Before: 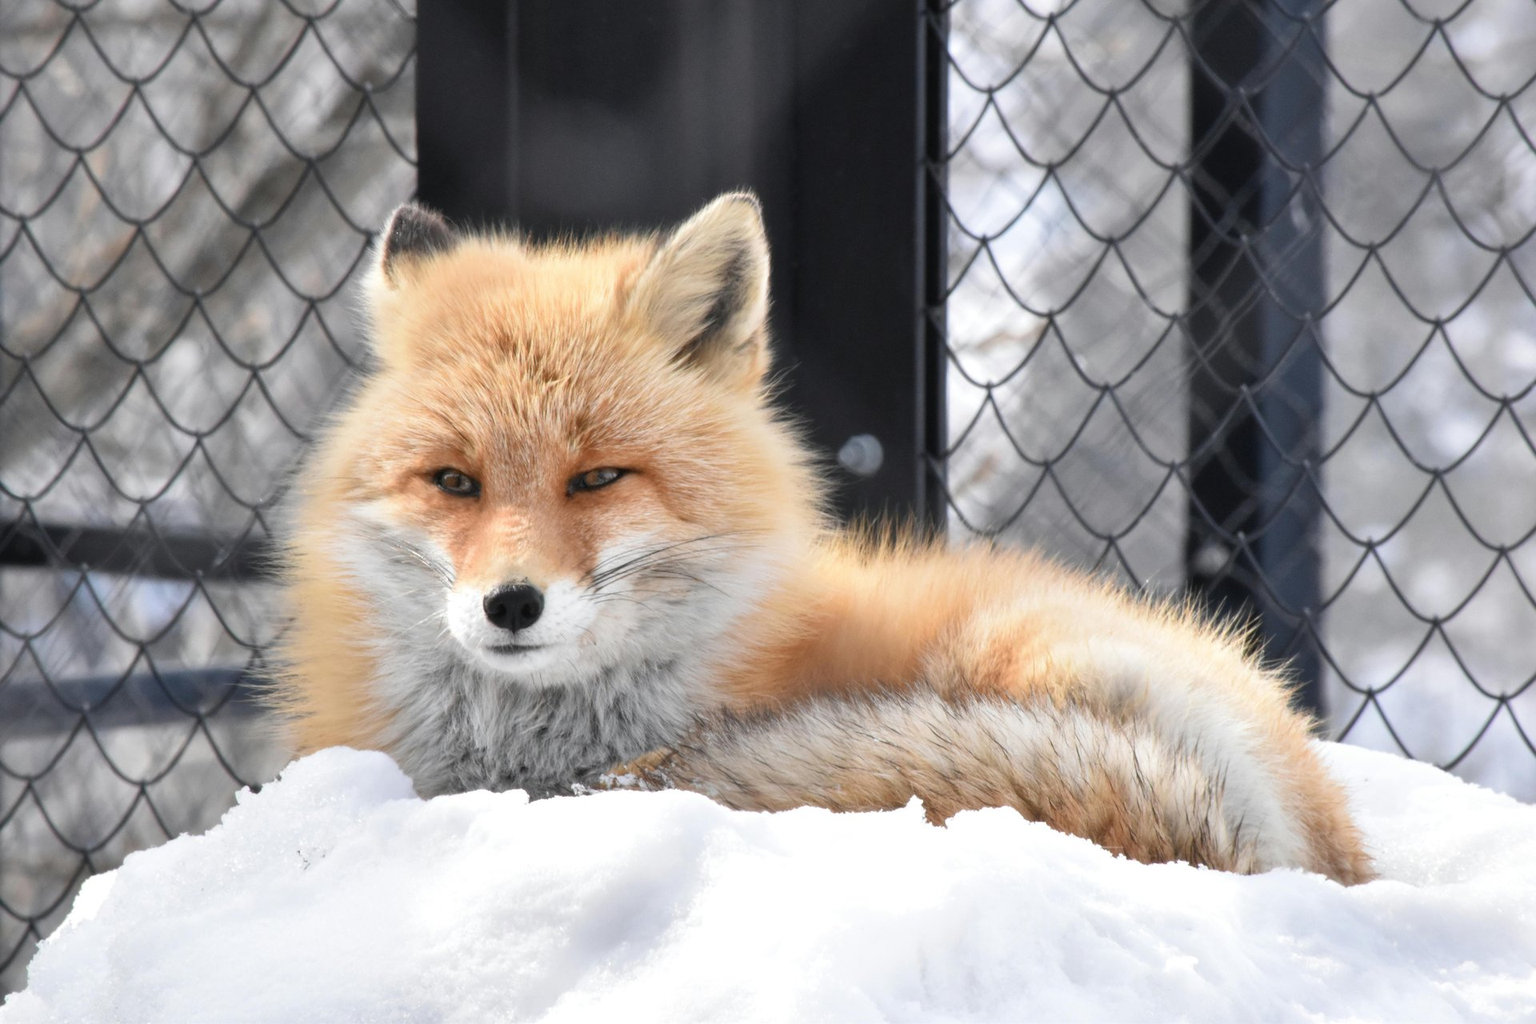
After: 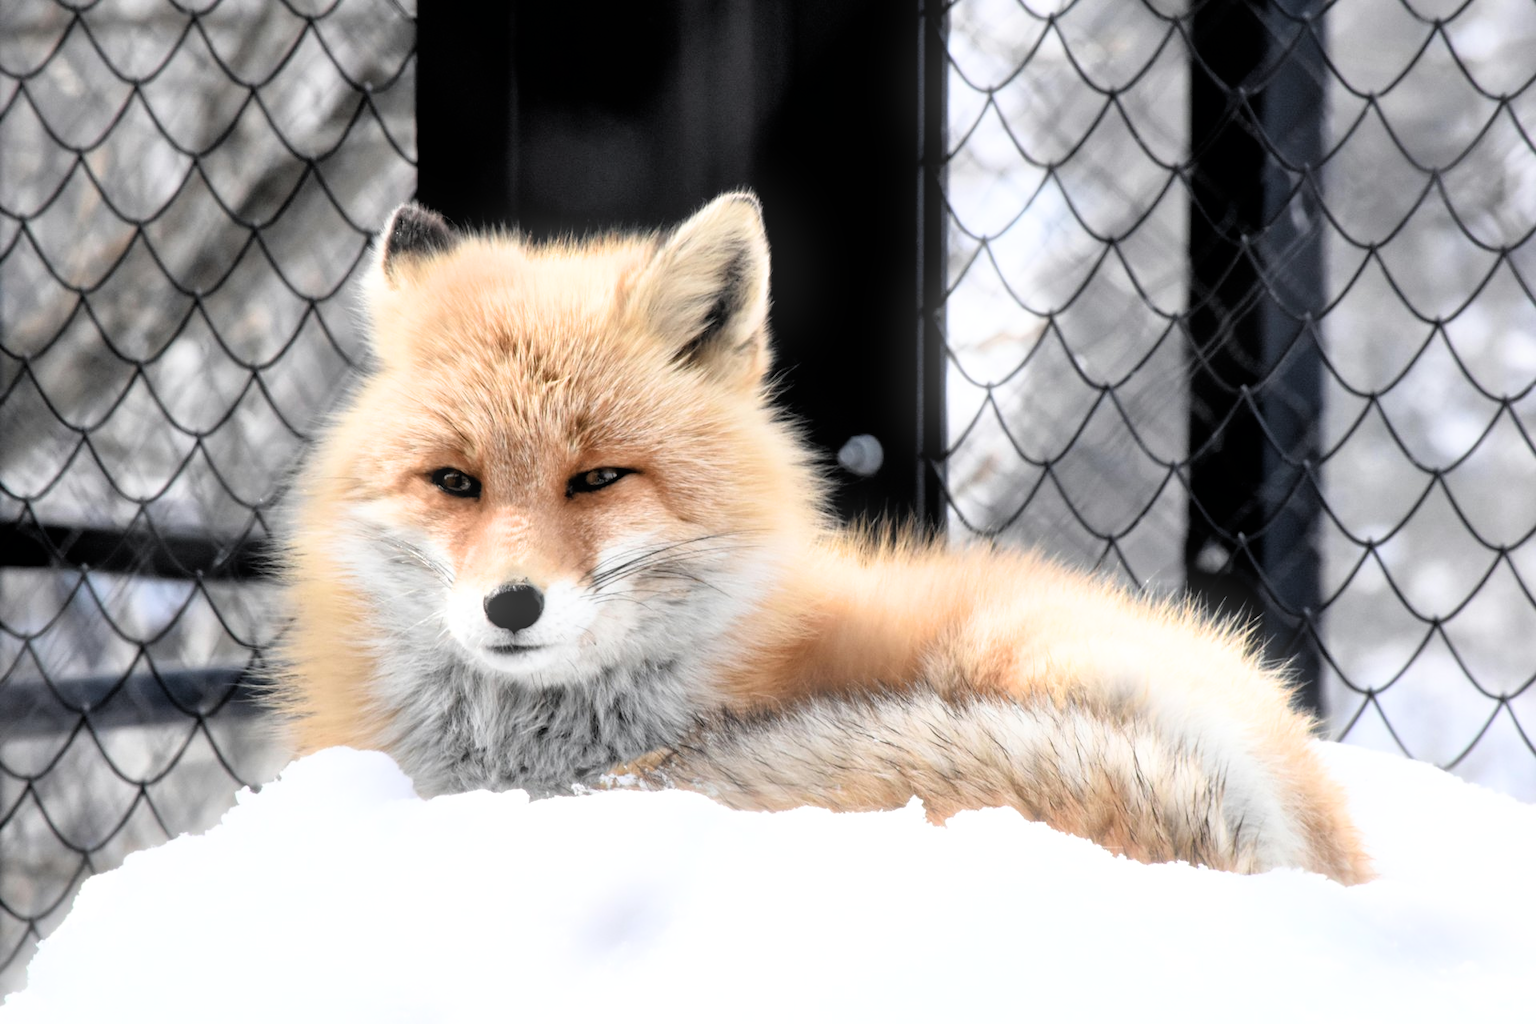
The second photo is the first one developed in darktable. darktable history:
bloom: size 9%, threshold 100%, strength 7%
filmic rgb: black relative exposure -3.64 EV, white relative exposure 2.44 EV, hardness 3.29
